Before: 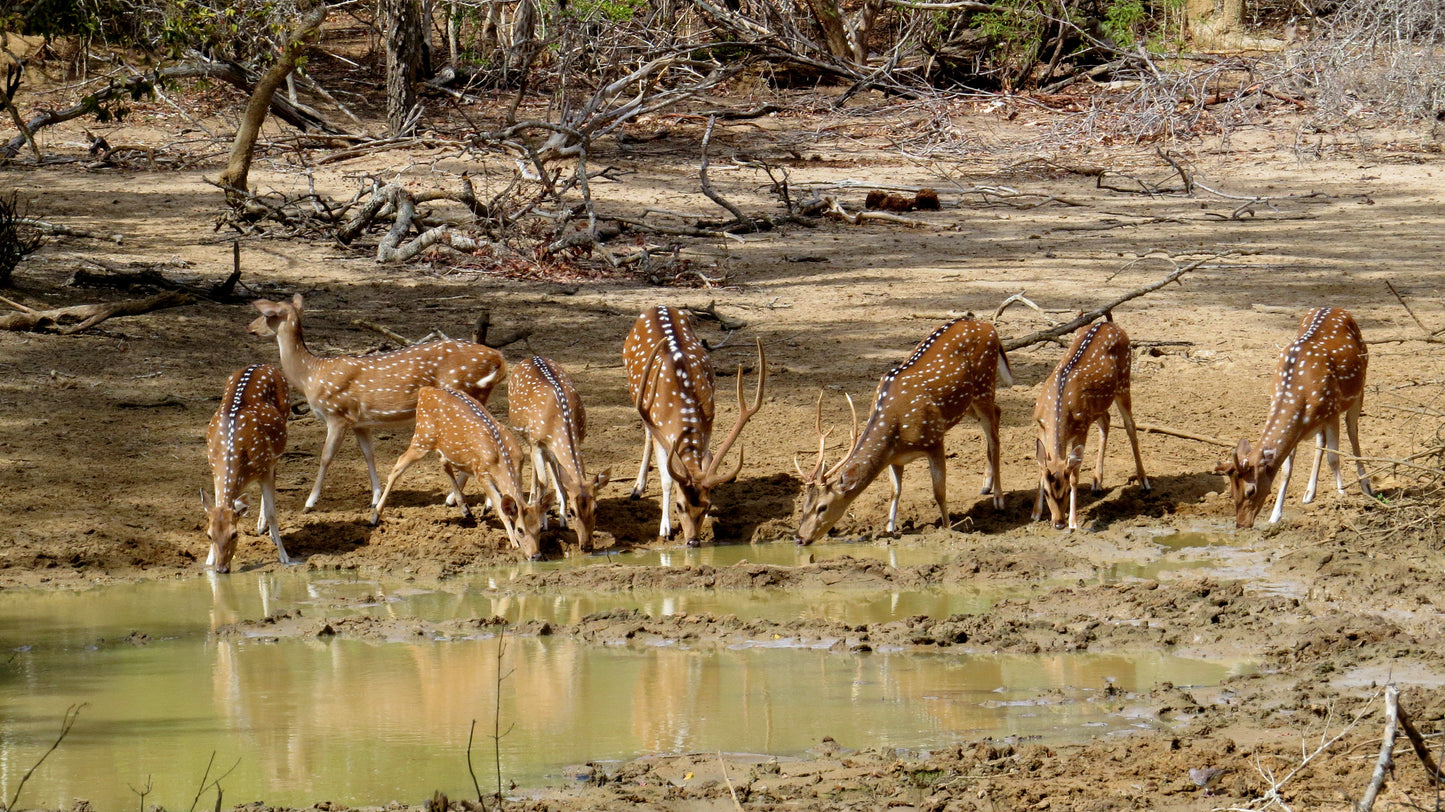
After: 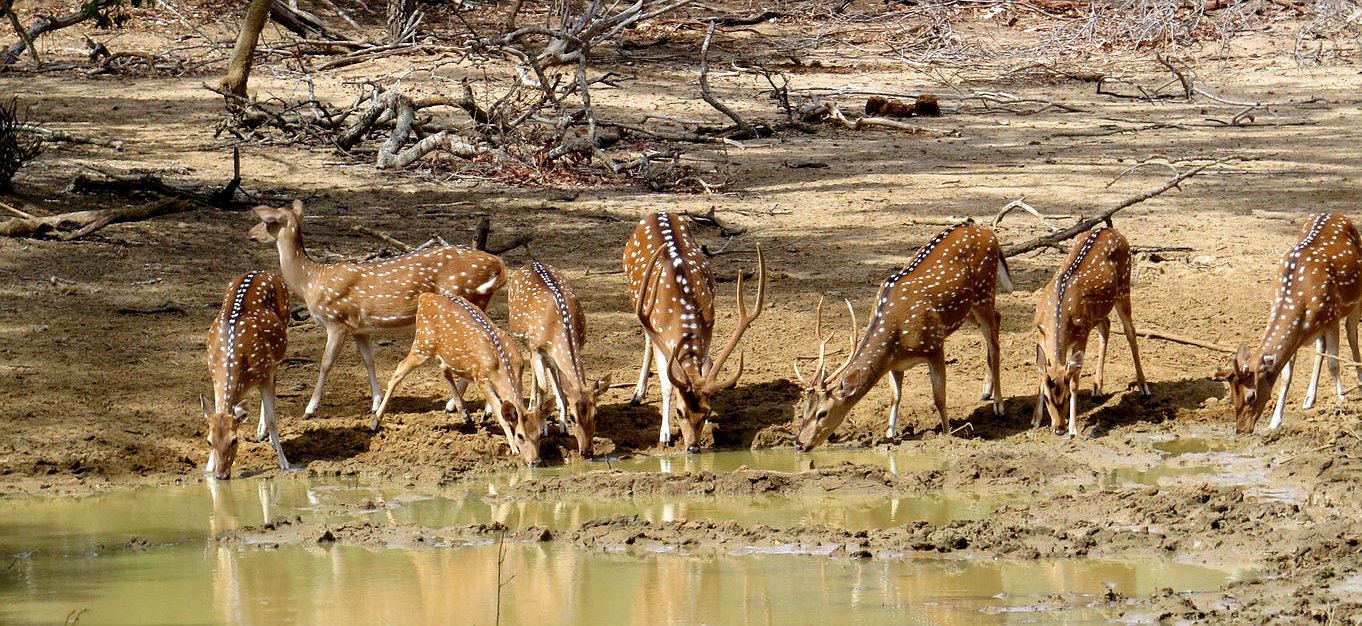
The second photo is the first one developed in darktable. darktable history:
sharpen: radius 0.969, amount 0.604
exposure: exposure 0.217 EV, compensate highlight preservation false
crop and rotate: angle 0.03°, top 11.643%, right 5.651%, bottom 11.189%
